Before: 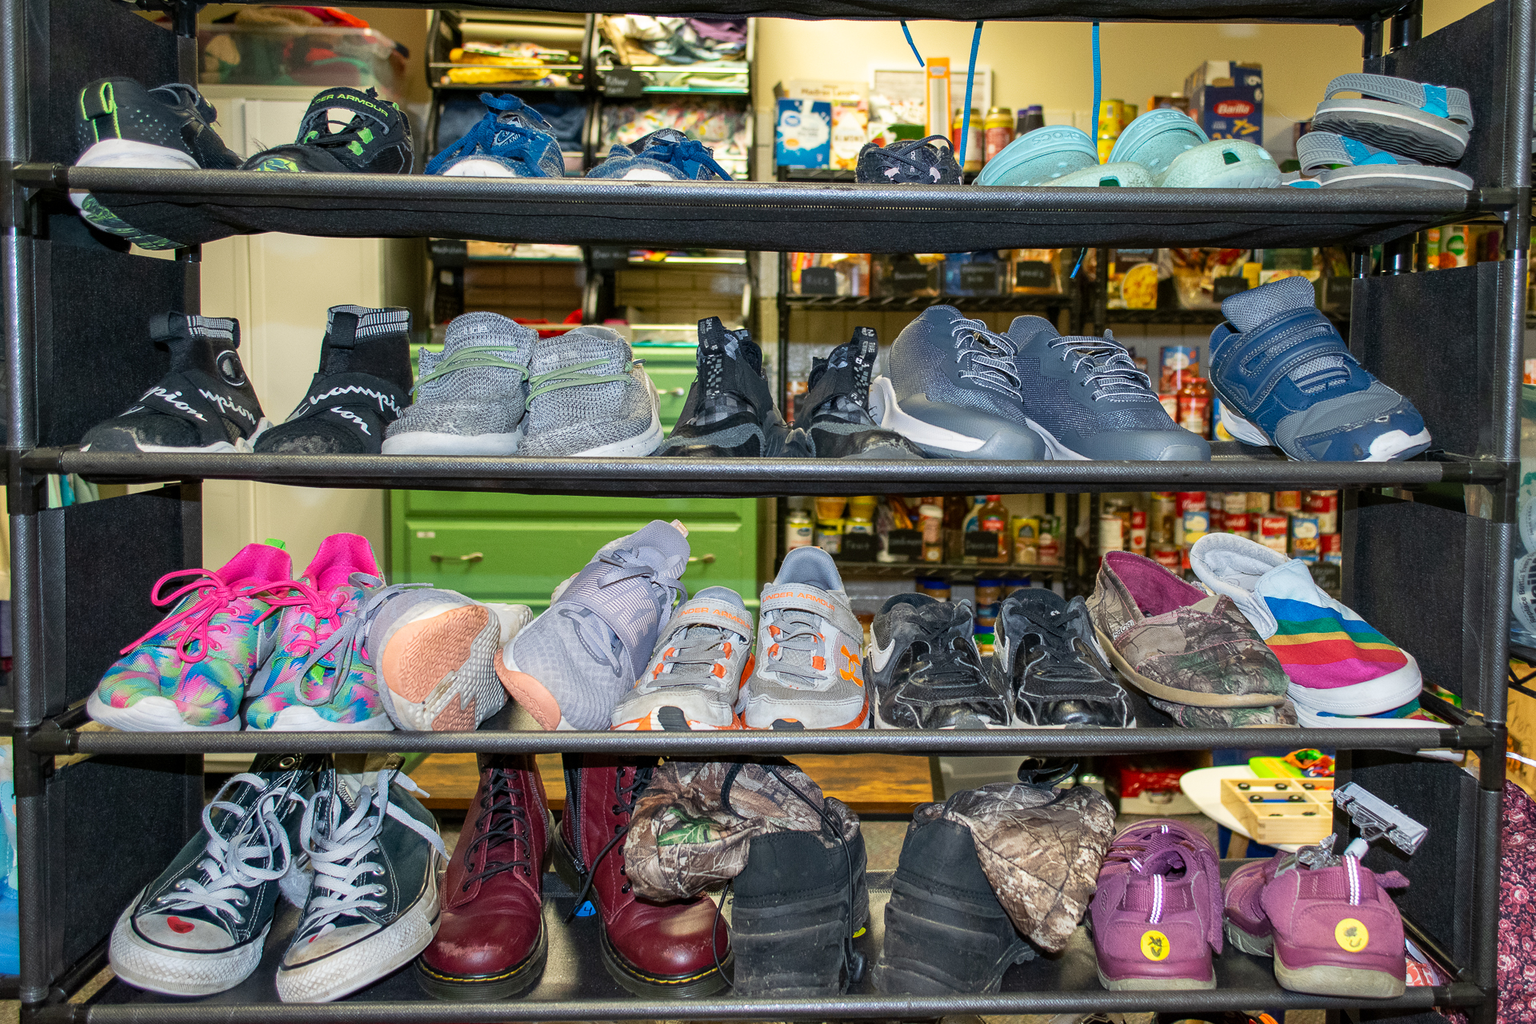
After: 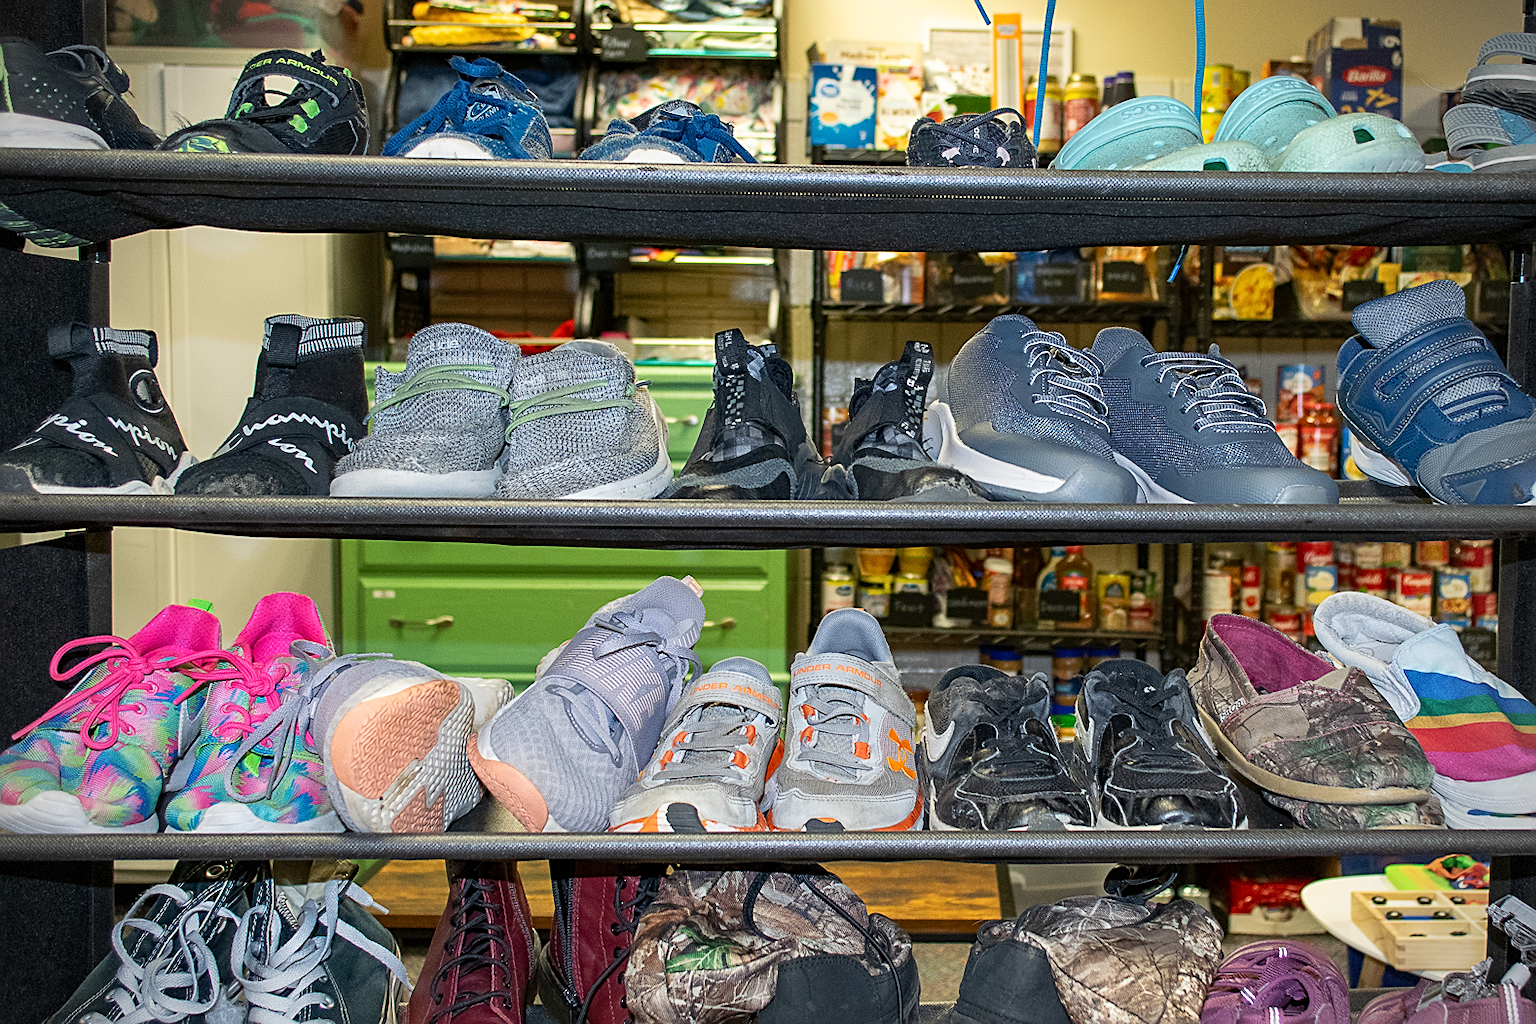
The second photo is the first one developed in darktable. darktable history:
sharpen: on, module defaults
crop and rotate: left 7.196%, top 4.574%, right 10.605%, bottom 13.178%
vignetting: dithering 8-bit output, unbound false
